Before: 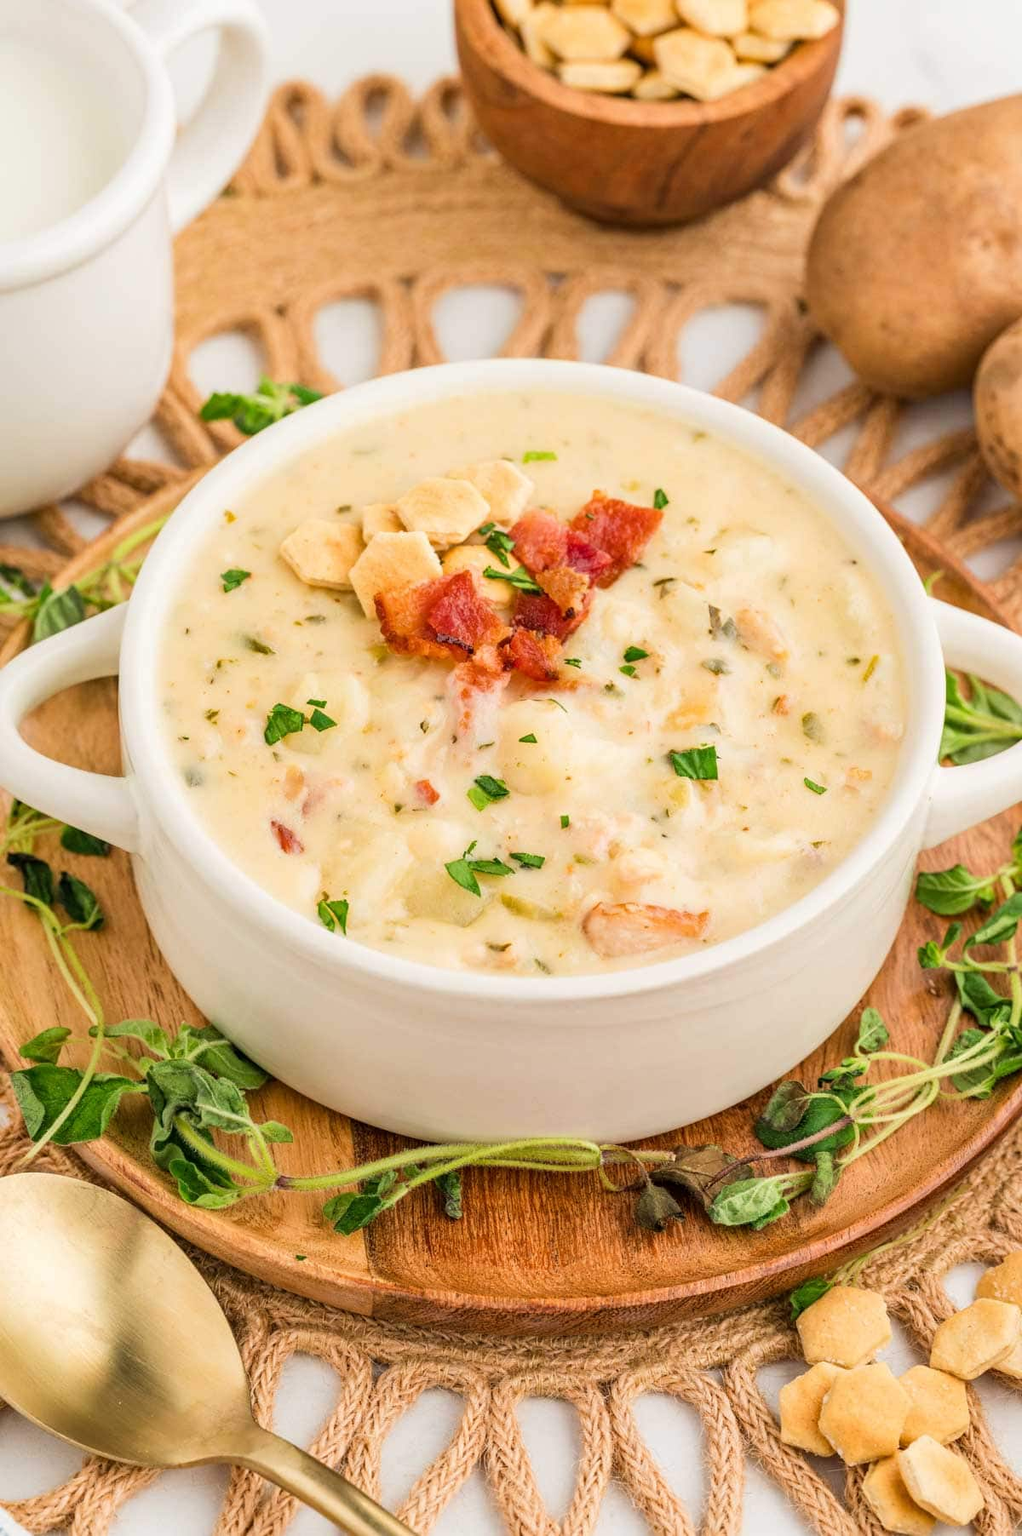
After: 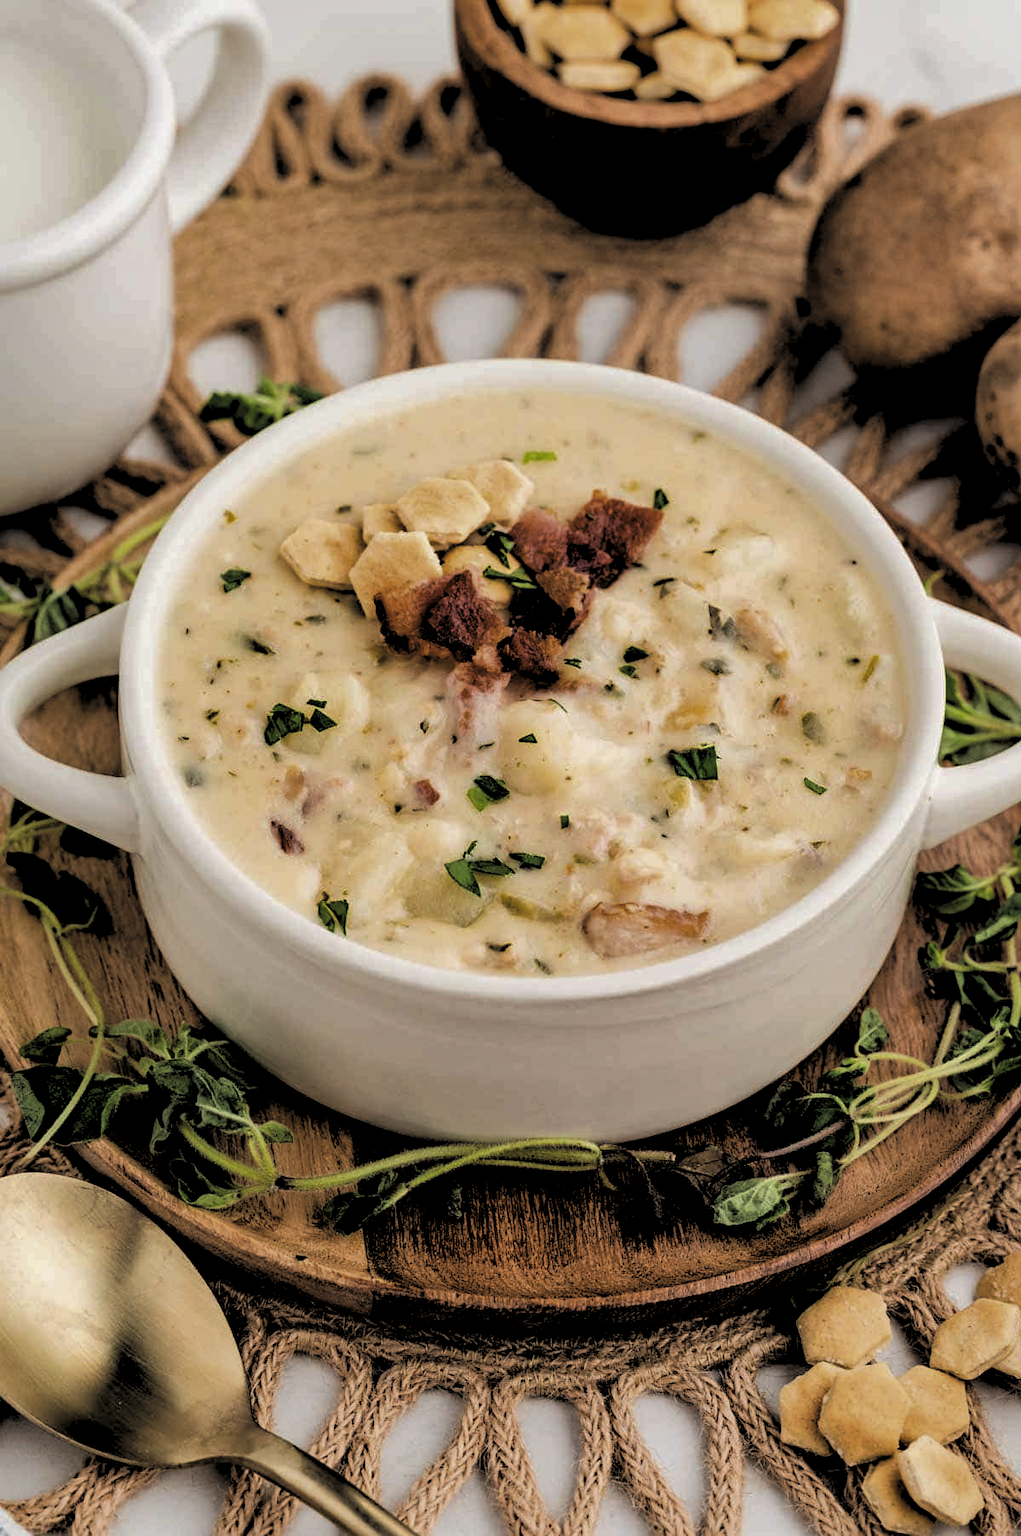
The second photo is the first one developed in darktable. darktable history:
levels: levels [0.514, 0.759, 1]
shadows and highlights: on, module defaults
contrast brightness saturation: brightness 0.13
